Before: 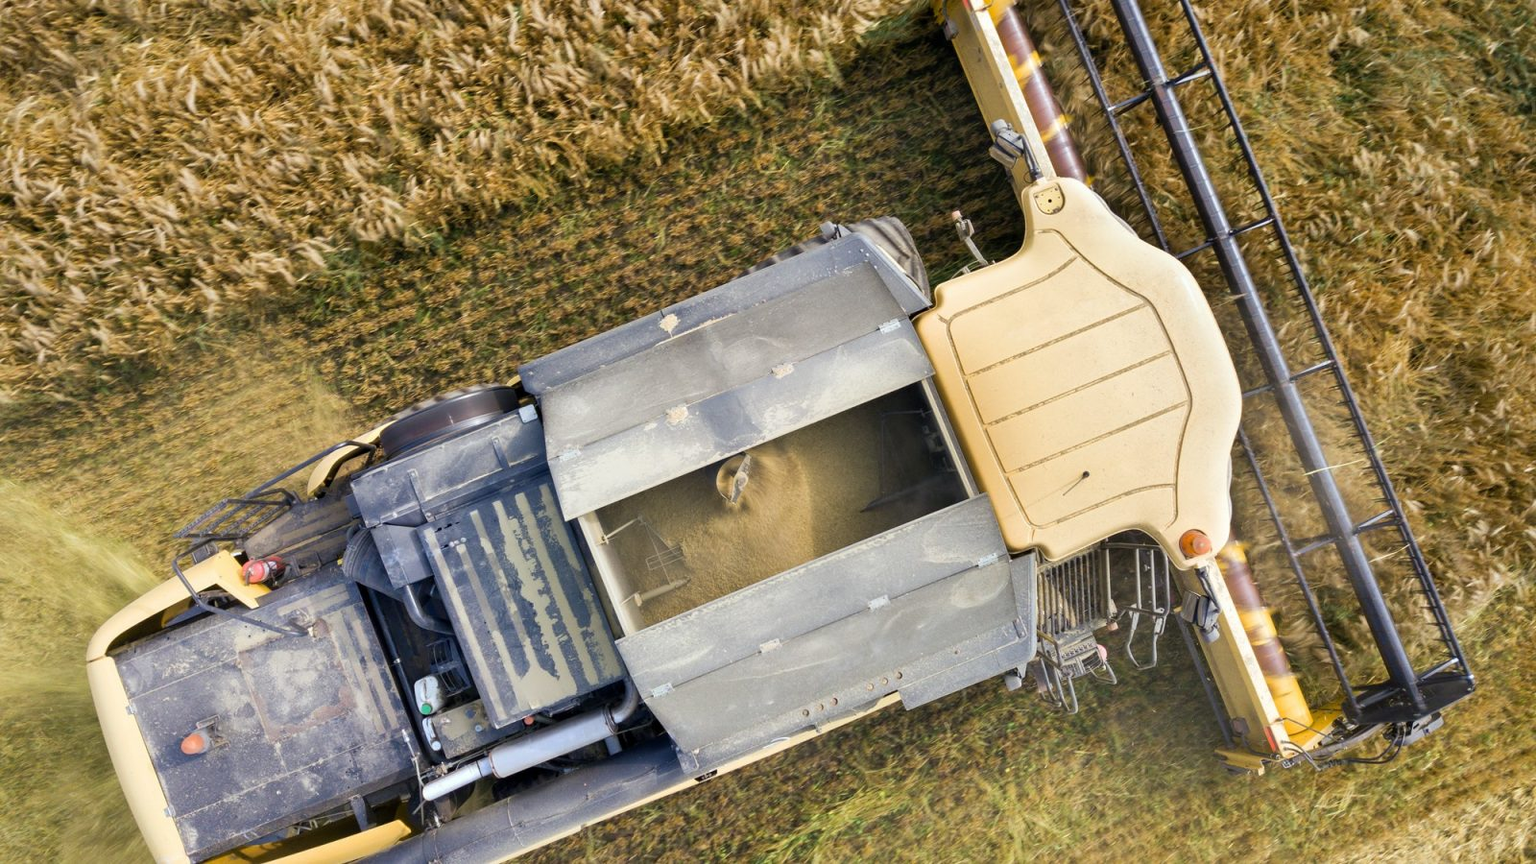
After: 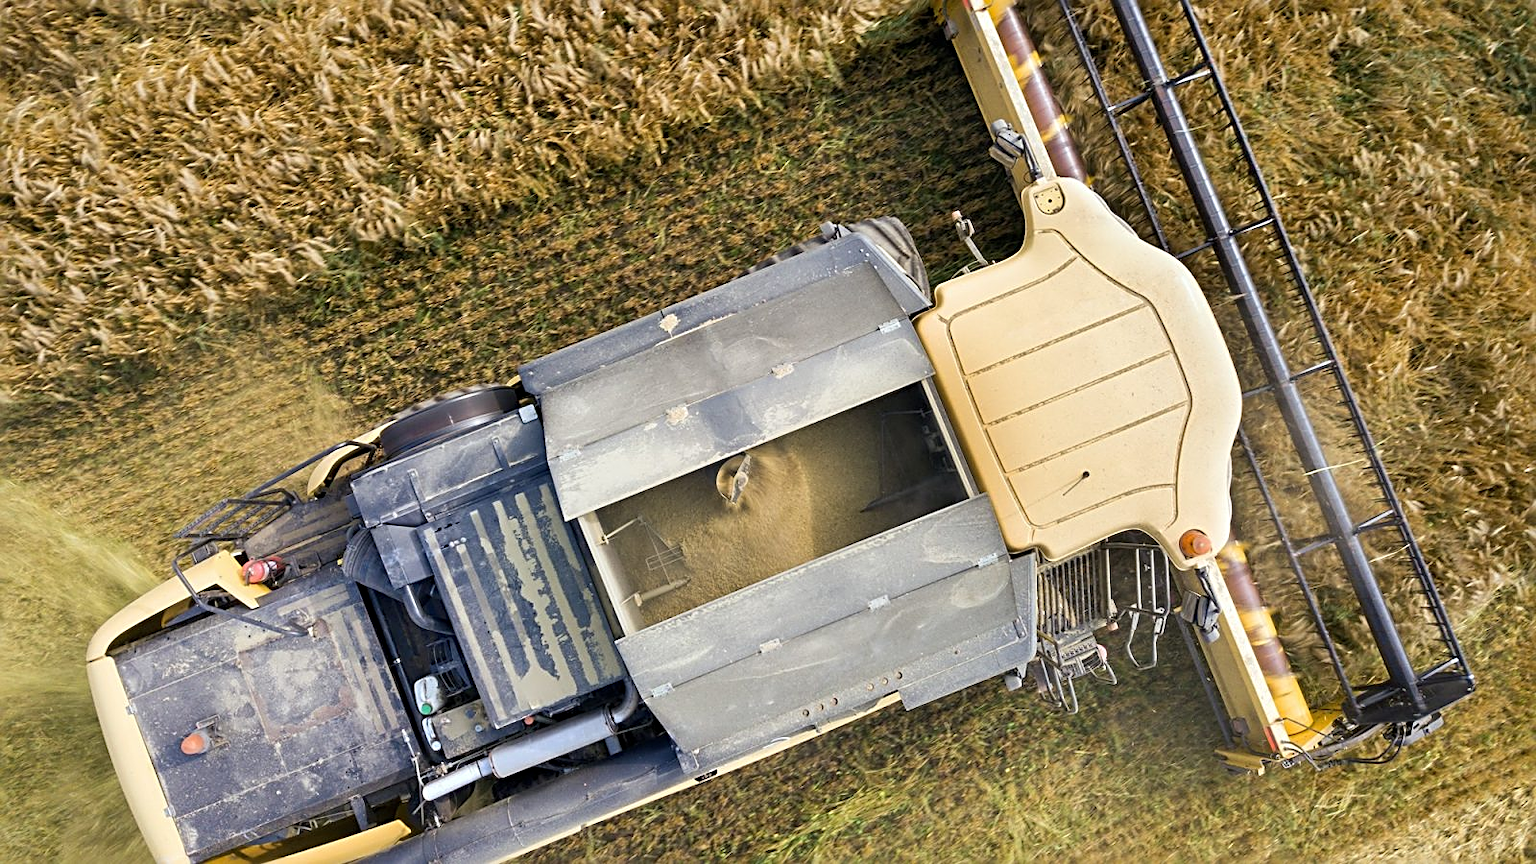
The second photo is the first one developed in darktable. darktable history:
sharpen: radius 2.537, amount 0.627
